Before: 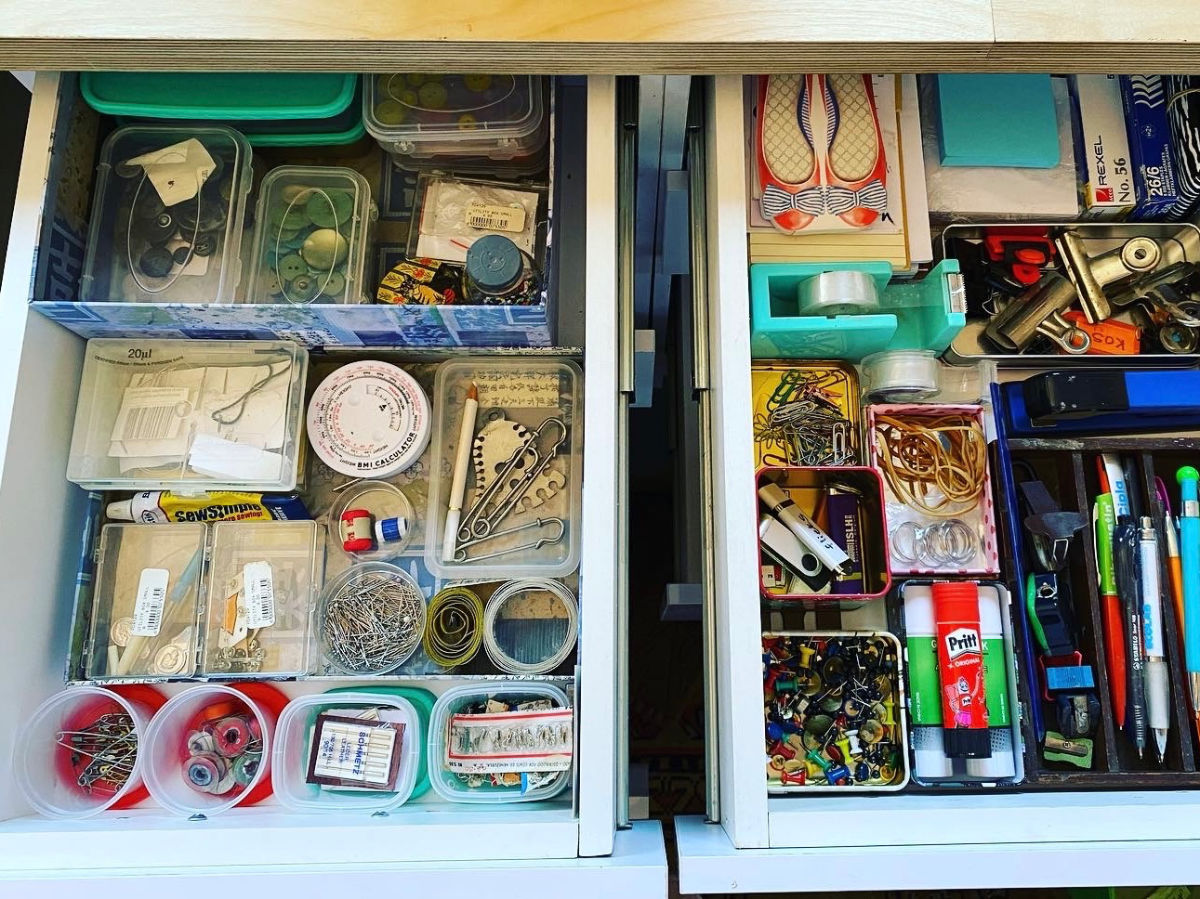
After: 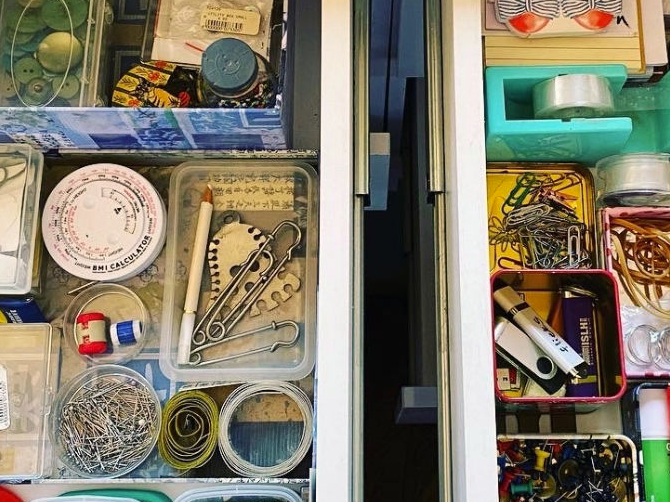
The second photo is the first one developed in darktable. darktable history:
color correction: highlights a* 3.84, highlights b* 5.07
crop and rotate: left 22.13%, top 22.054%, right 22.026%, bottom 22.102%
